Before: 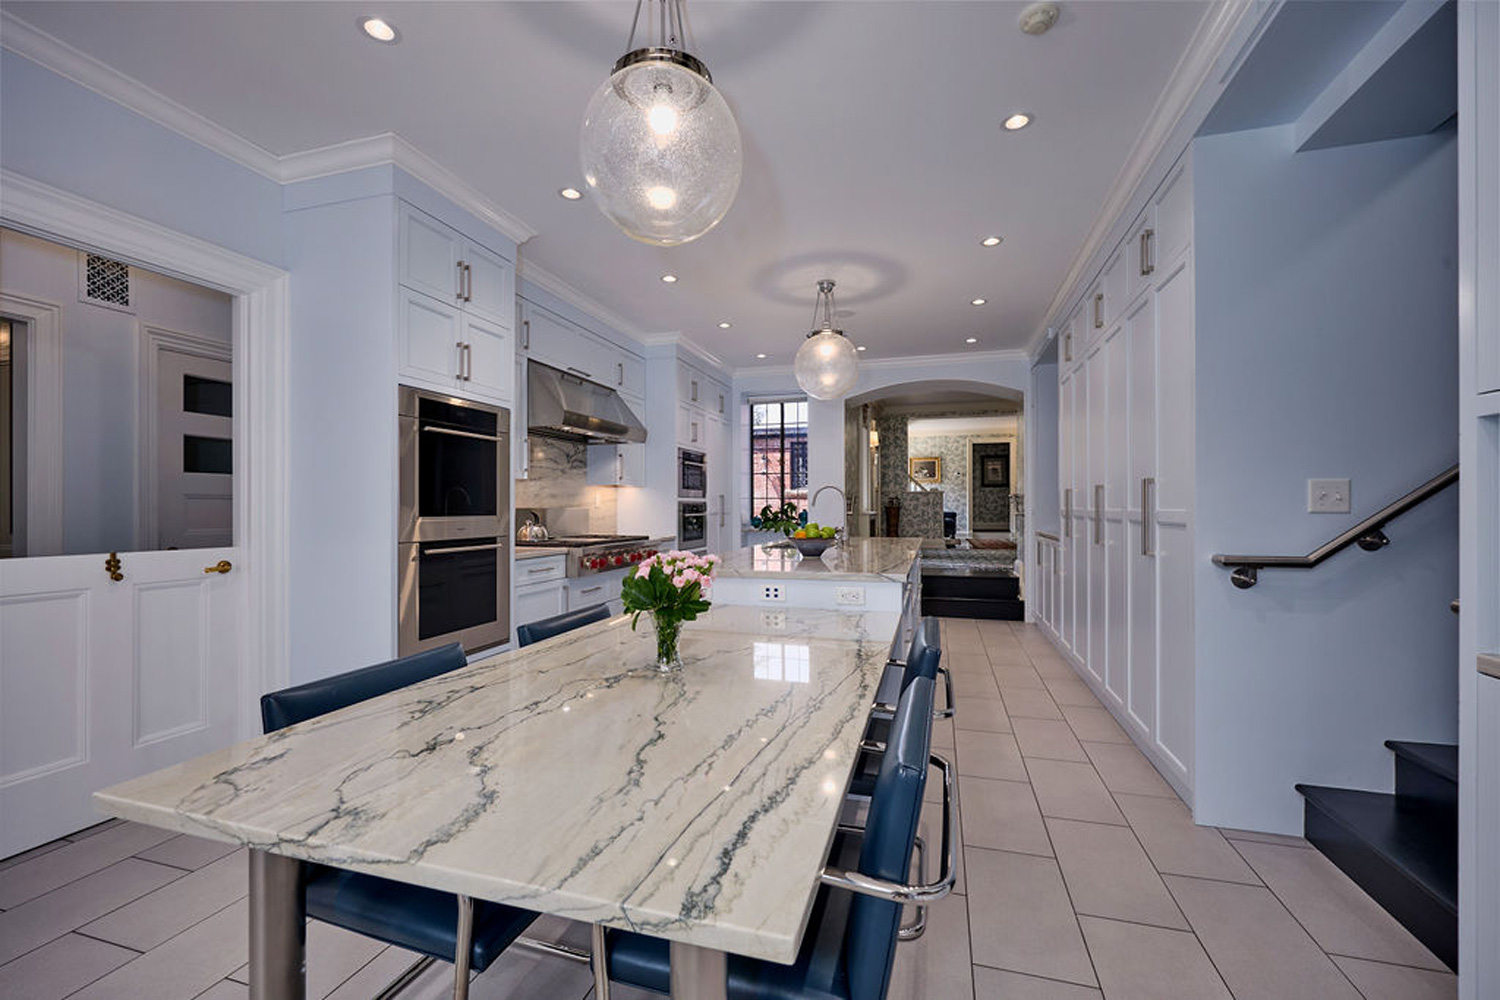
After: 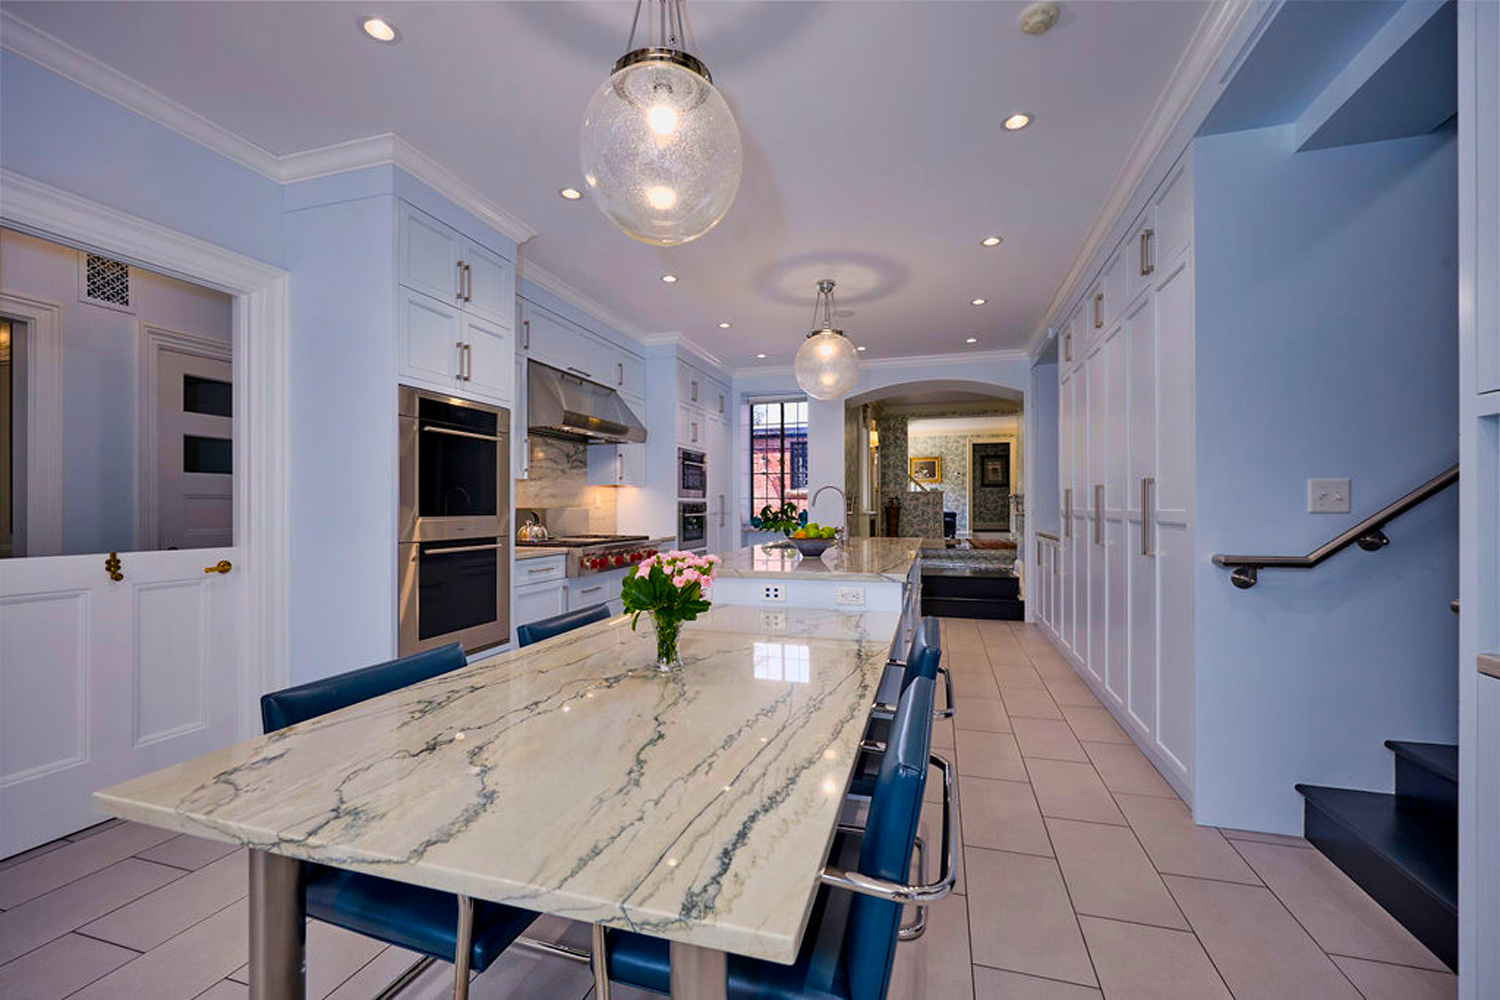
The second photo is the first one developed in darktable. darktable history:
color balance rgb: power › hue 60.19°, linear chroma grading › shadows 10.408%, linear chroma grading › highlights 10.063%, linear chroma grading › global chroma 14.709%, linear chroma grading › mid-tones 14.604%, perceptual saturation grading › global saturation 25.383%, global vibrance 15.419%
